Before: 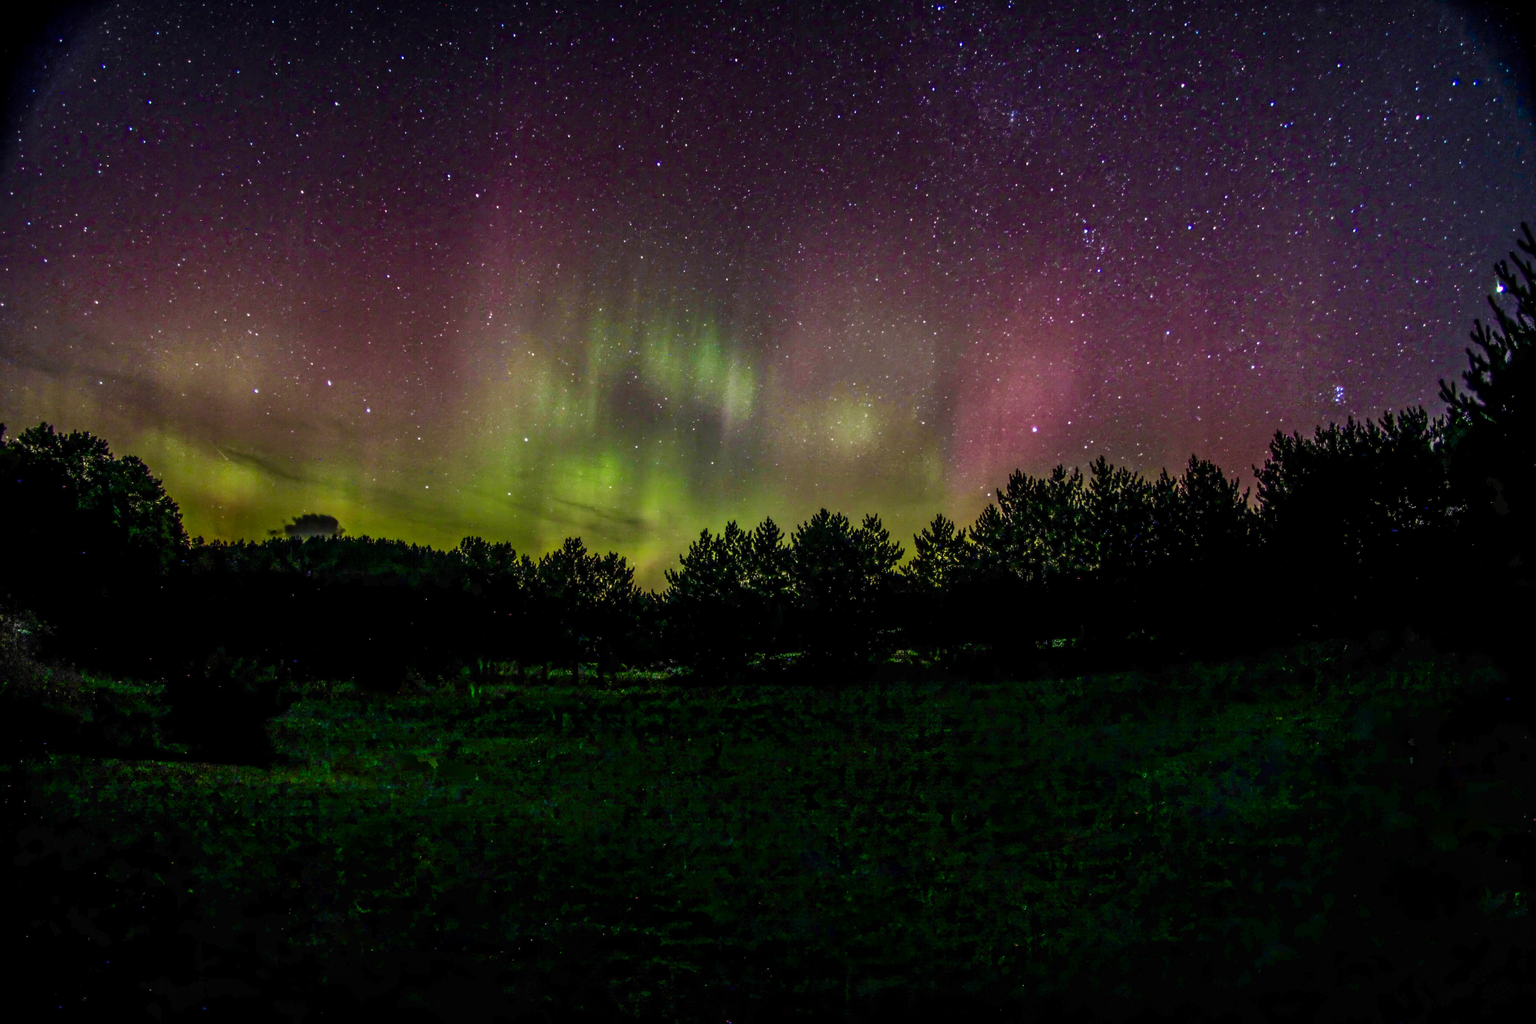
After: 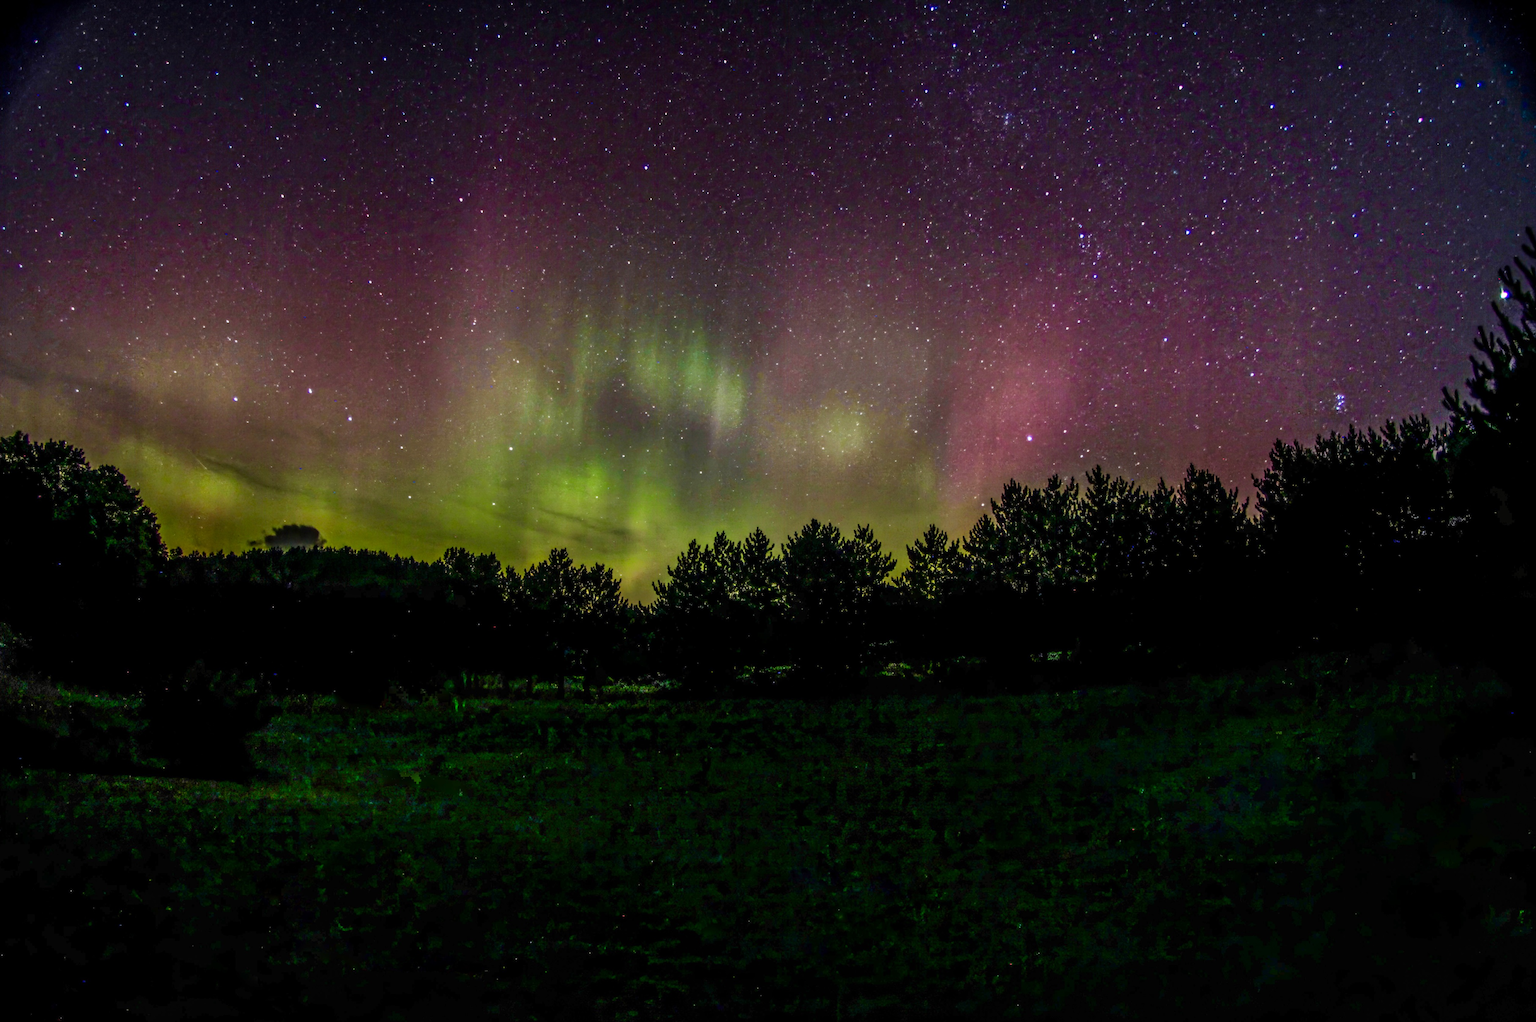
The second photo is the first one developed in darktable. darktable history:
crop: left 1.664%, right 0.284%, bottom 2.018%
